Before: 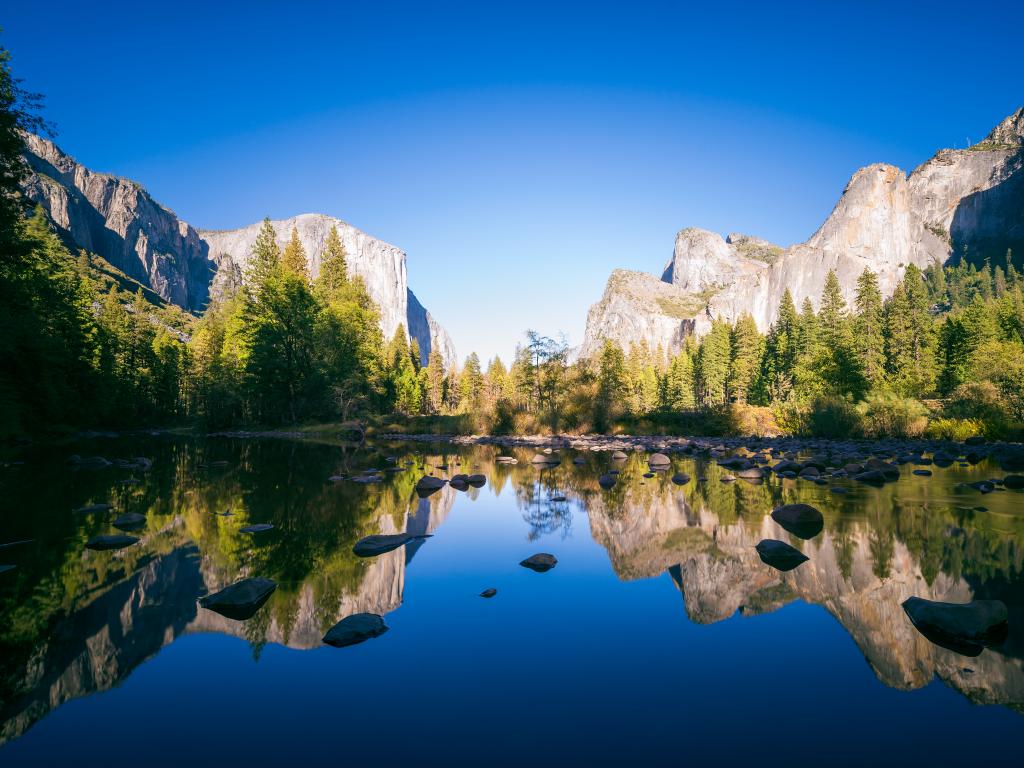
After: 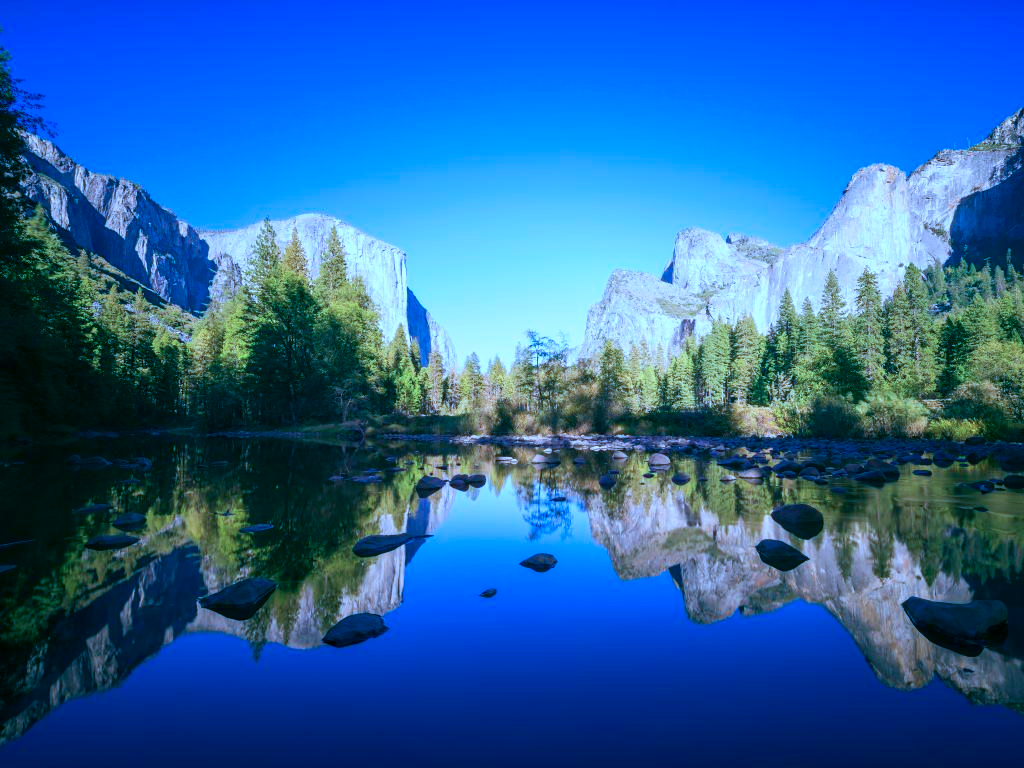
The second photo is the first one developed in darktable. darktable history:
velvia: strength 9.96%
color calibration: gray › normalize channels true, illuminant as shot in camera, x 0.441, y 0.412, temperature 2945.85 K, gamut compression 0.024
